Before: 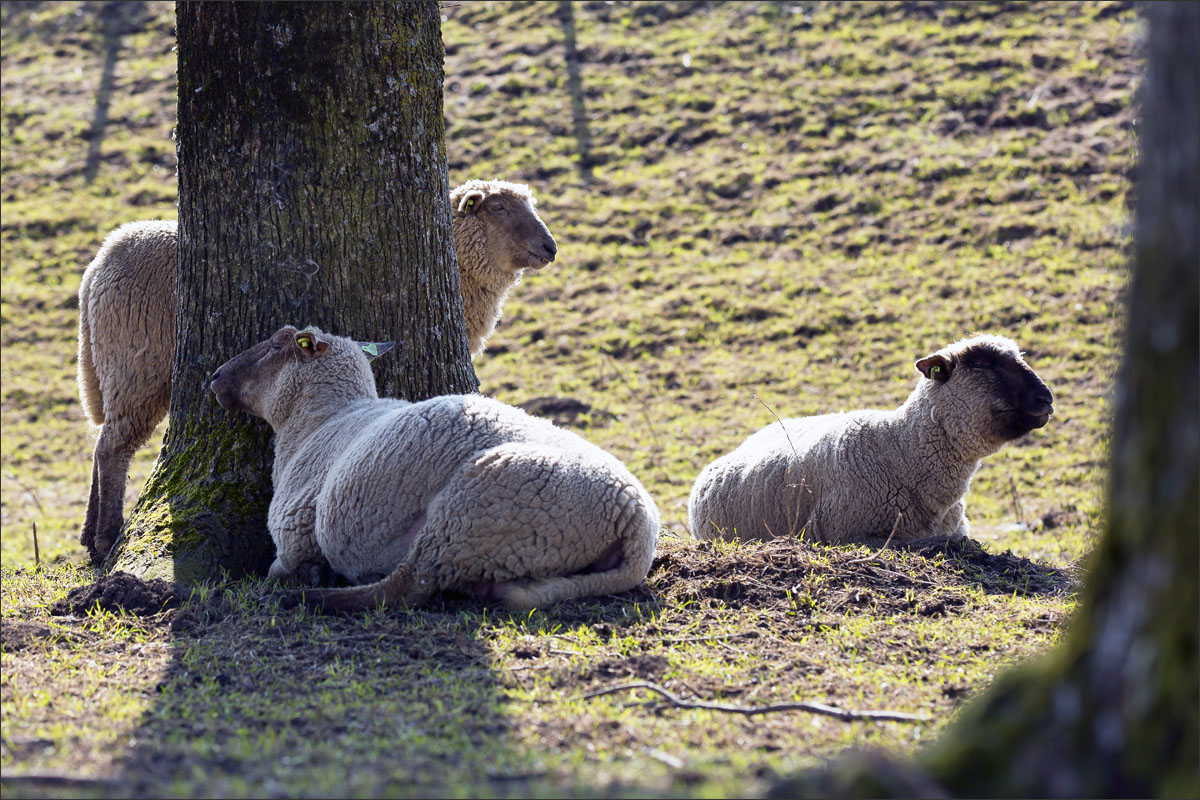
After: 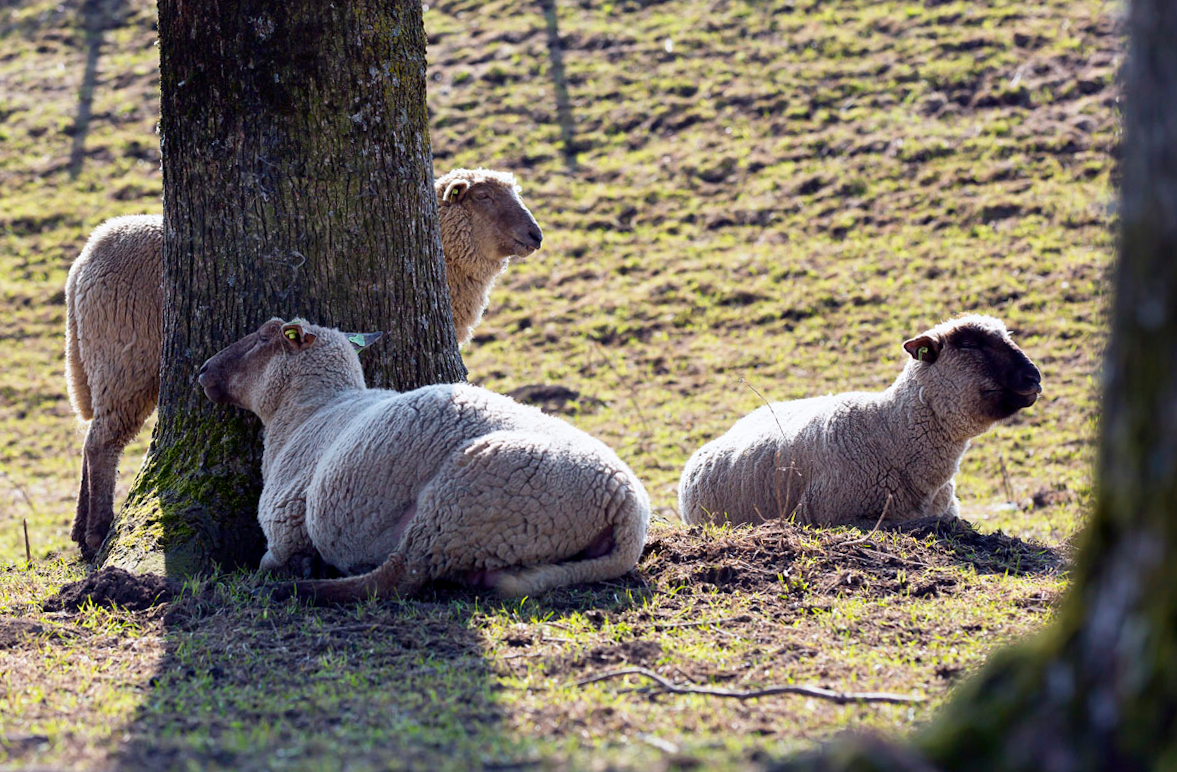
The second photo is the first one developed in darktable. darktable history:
crop: left 0.434%, top 0.485%, right 0.244%, bottom 0.386%
rotate and perspective: rotation -1°, crop left 0.011, crop right 0.989, crop top 0.025, crop bottom 0.975
